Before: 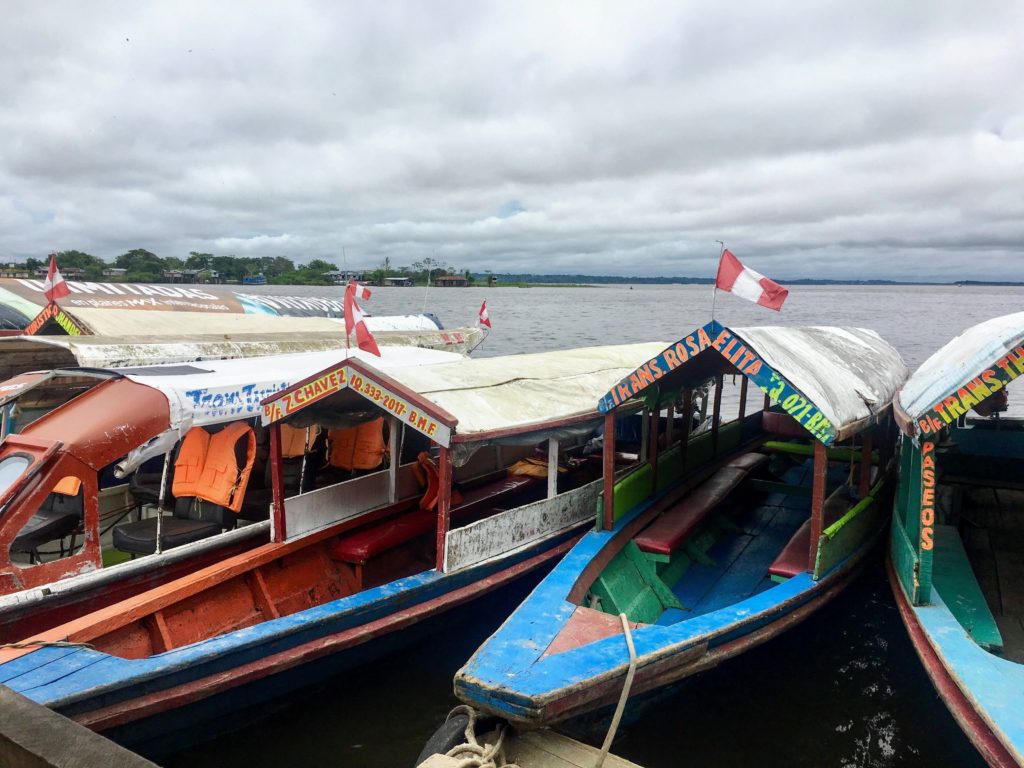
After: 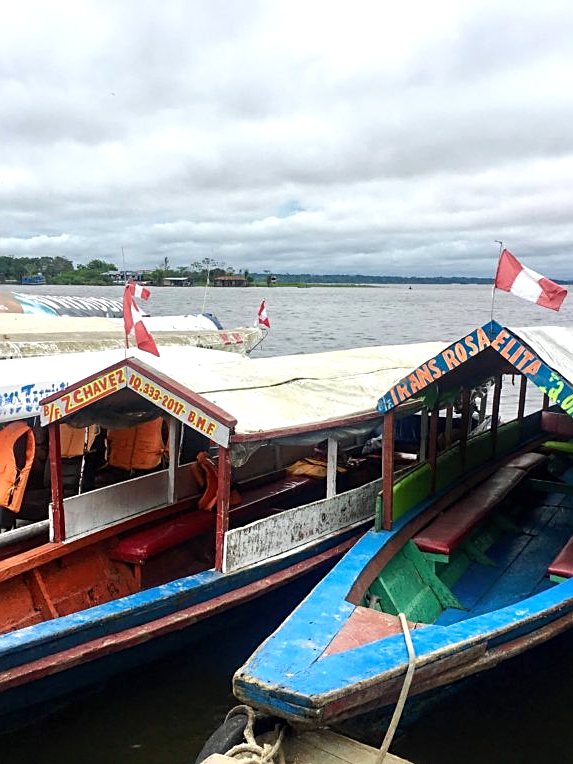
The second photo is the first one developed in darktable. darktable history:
exposure: black level correction 0, exposure 0.3 EV, compensate highlight preservation false
sharpen: on, module defaults
crop: left 21.674%, right 22.086%
